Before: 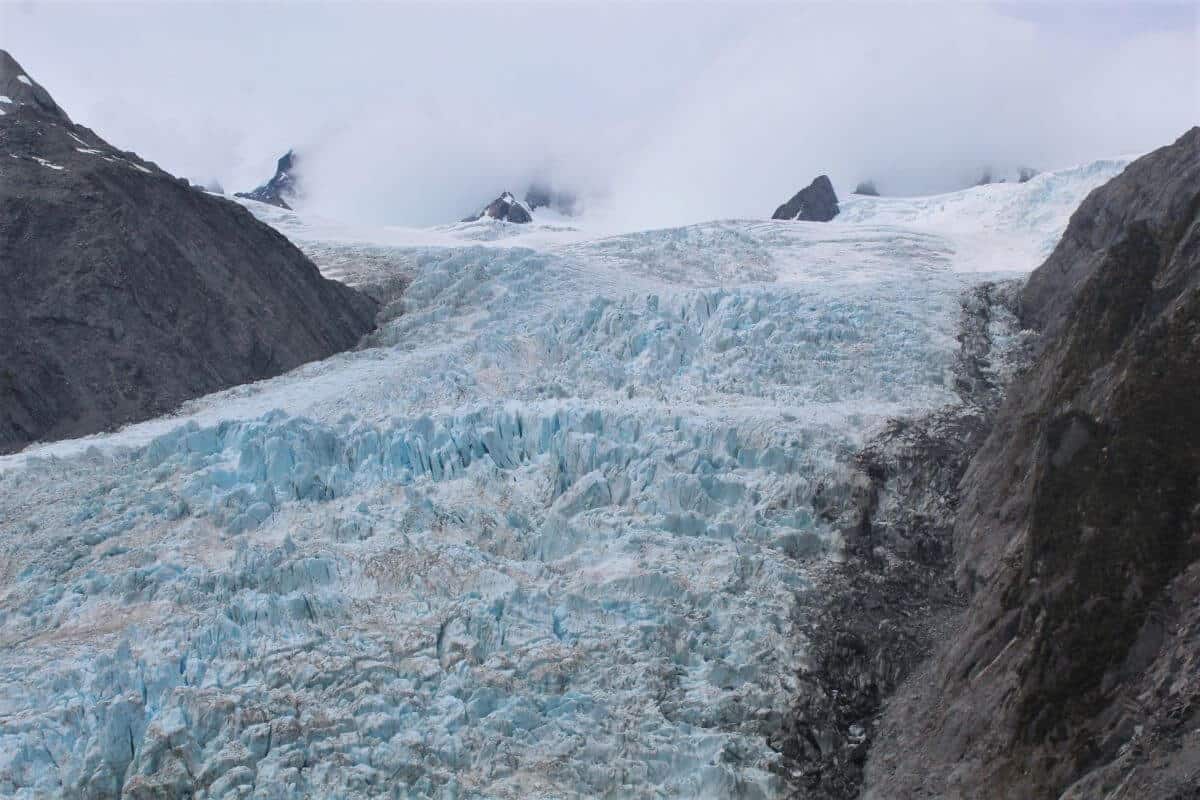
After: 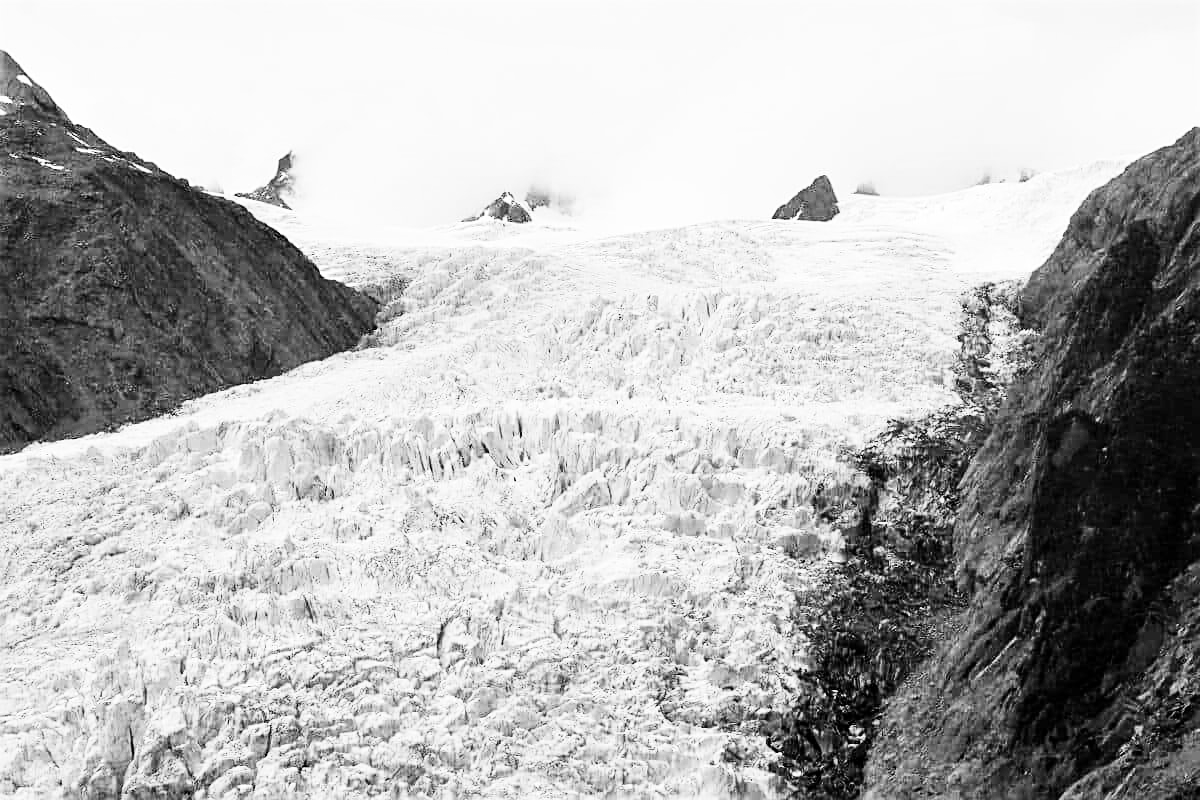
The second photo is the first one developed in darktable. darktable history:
local contrast: highlights 100%, shadows 100%, detail 120%, midtone range 0.2
sharpen: on, module defaults
rgb curve: curves: ch0 [(0, 0) (0.21, 0.15) (0.24, 0.21) (0.5, 0.75) (0.75, 0.96) (0.89, 0.99) (1, 1)]; ch1 [(0, 0.02) (0.21, 0.13) (0.25, 0.2) (0.5, 0.67) (0.75, 0.9) (0.89, 0.97) (1, 1)]; ch2 [(0, 0.02) (0.21, 0.13) (0.25, 0.2) (0.5, 0.67) (0.75, 0.9) (0.89, 0.97) (1, 1)], compensate middle gray true
contrast brightness saturation: saturation -1
